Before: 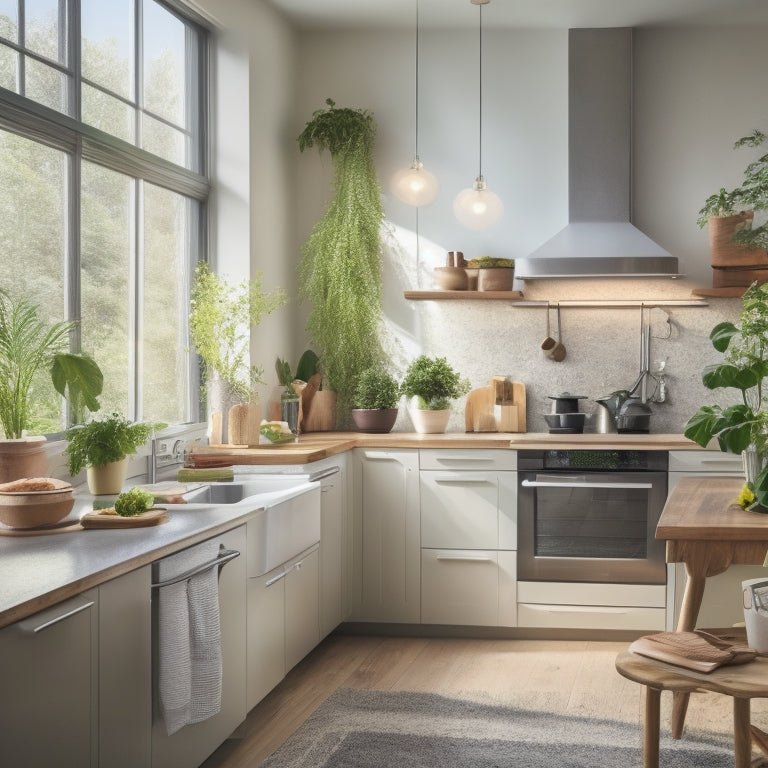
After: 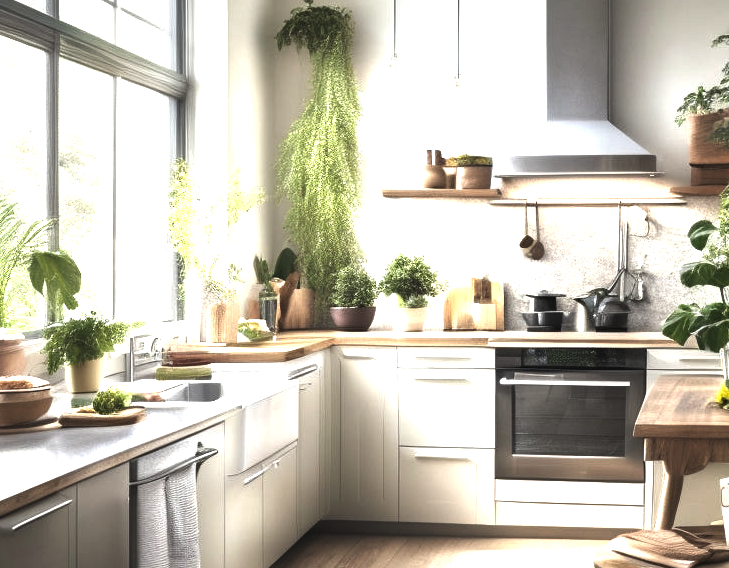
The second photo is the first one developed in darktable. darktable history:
vibrance: vibrance 15%
levels: levels [0, 0.618, 1]
crop and rotate: left 2.991%, top 13.302%, right 1.981%, bottom 12.636%
exposure: black level correction -0.002, exposure 1.35 EV, compensate highlight preservation false
